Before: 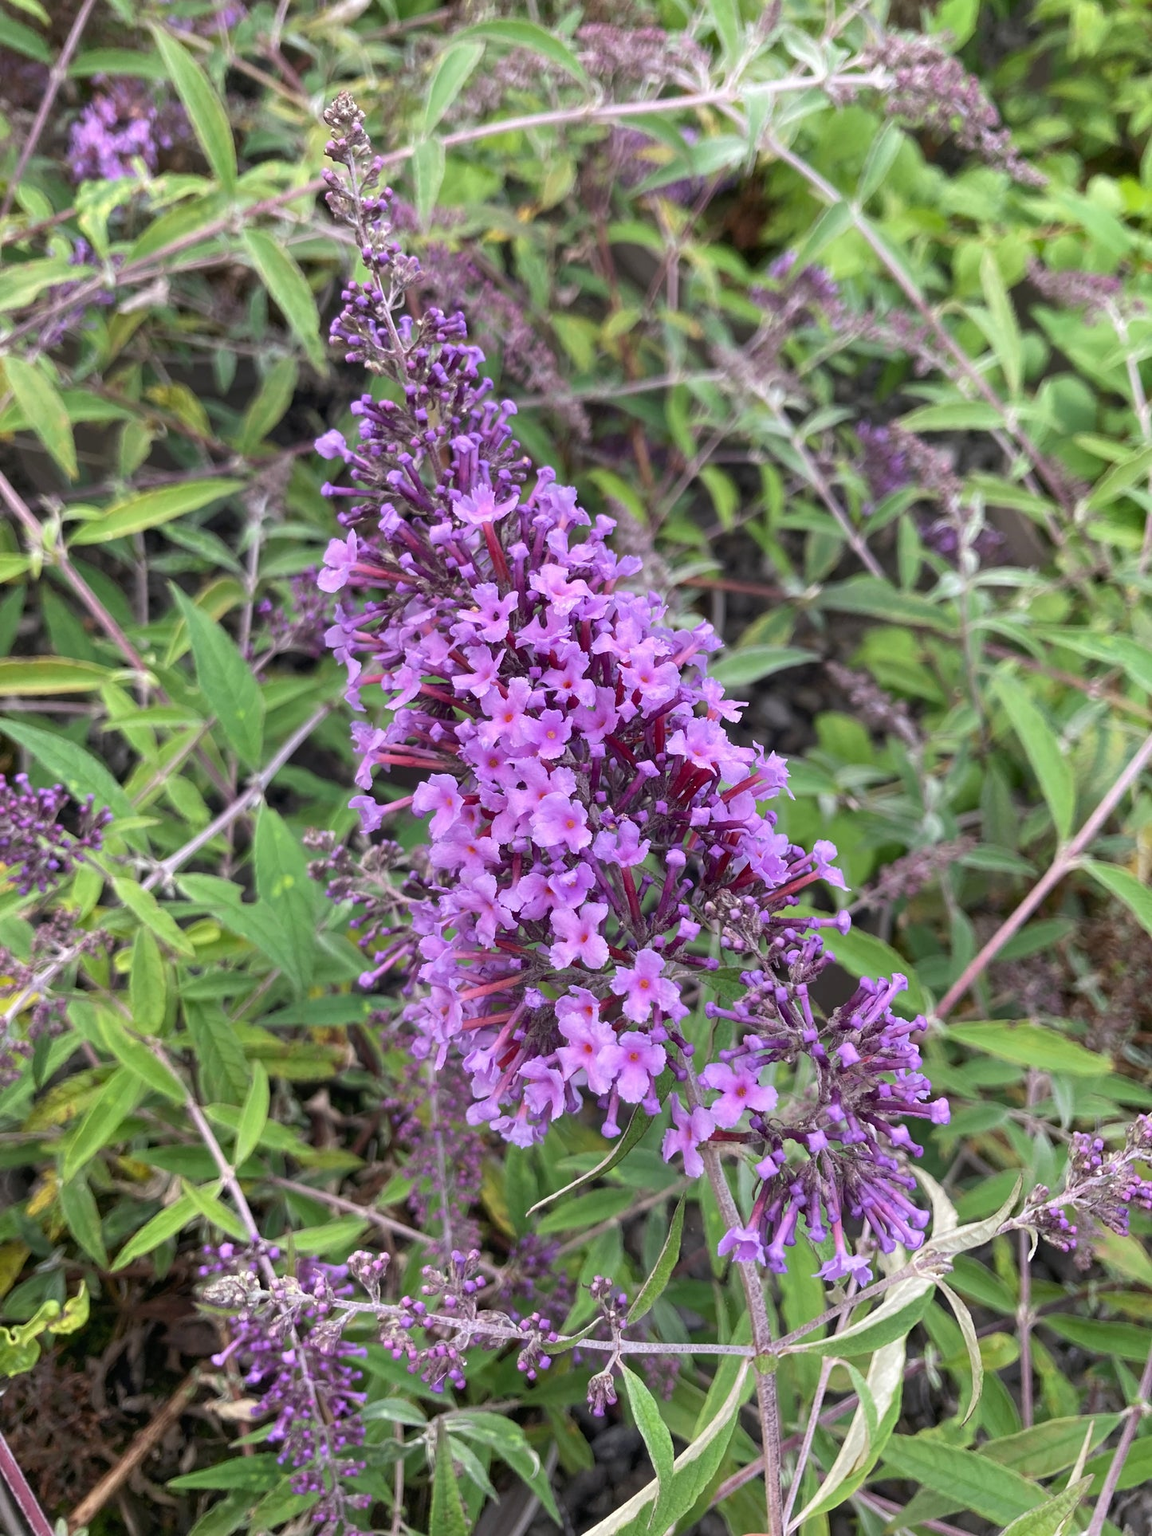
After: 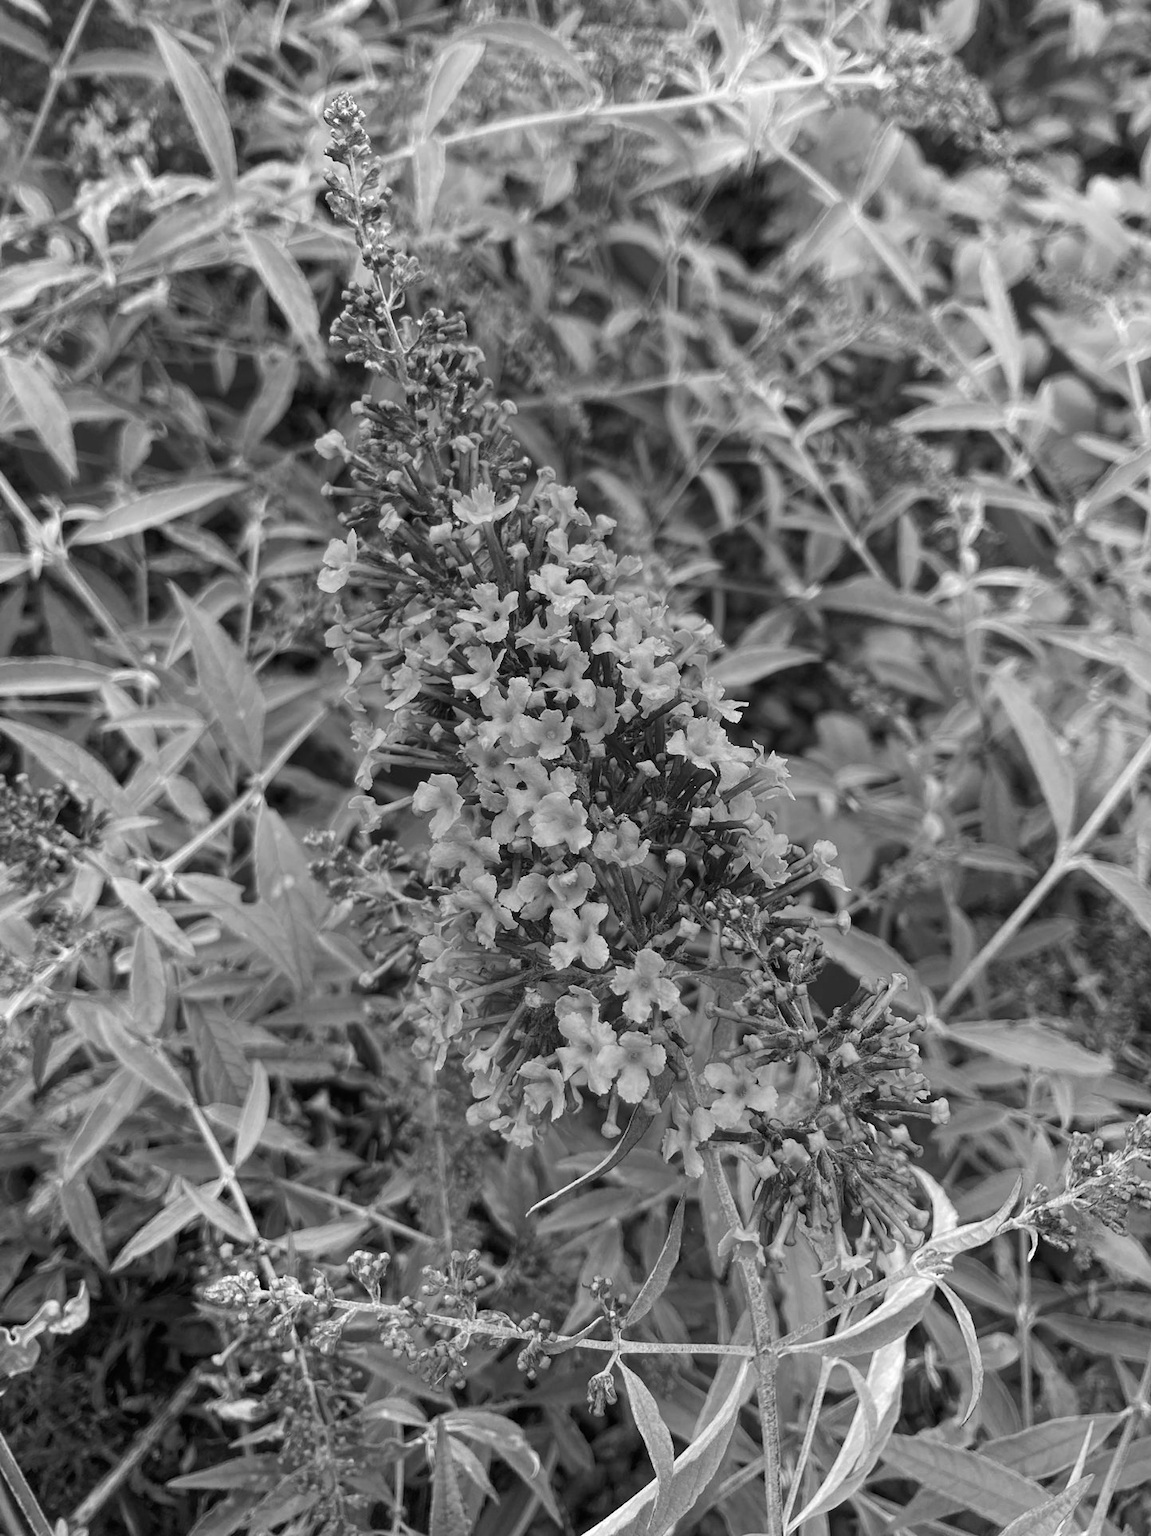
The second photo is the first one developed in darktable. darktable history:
monochrome: on, module defaults
contrast brightness saturation: contrast 0.03, brightness -0.04
